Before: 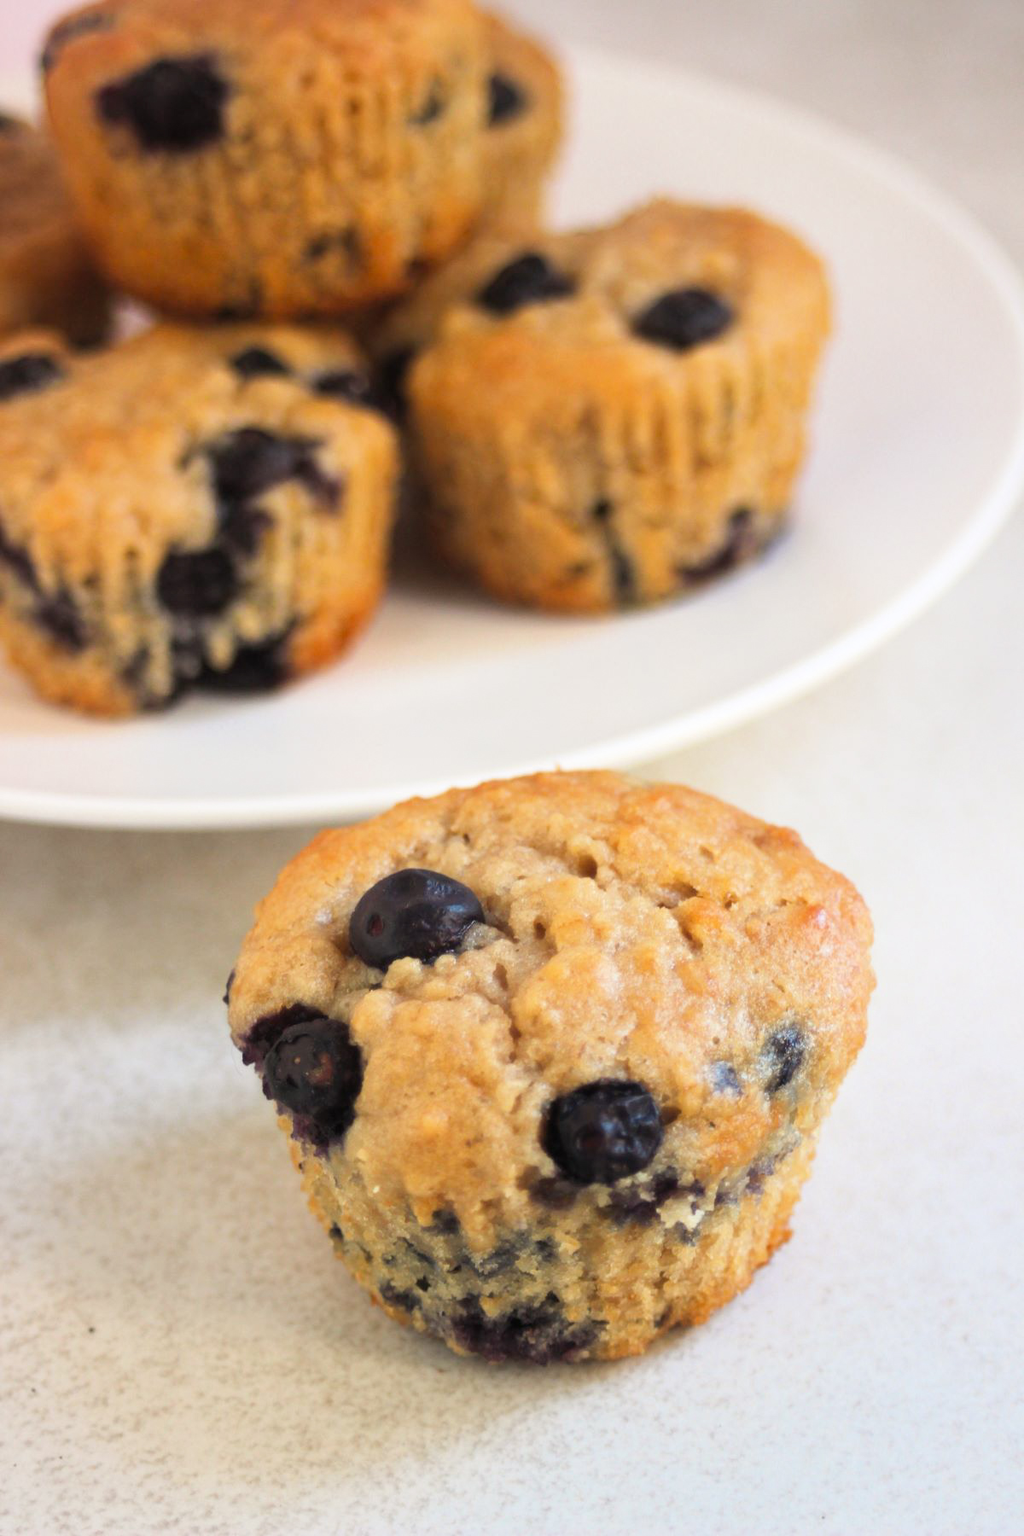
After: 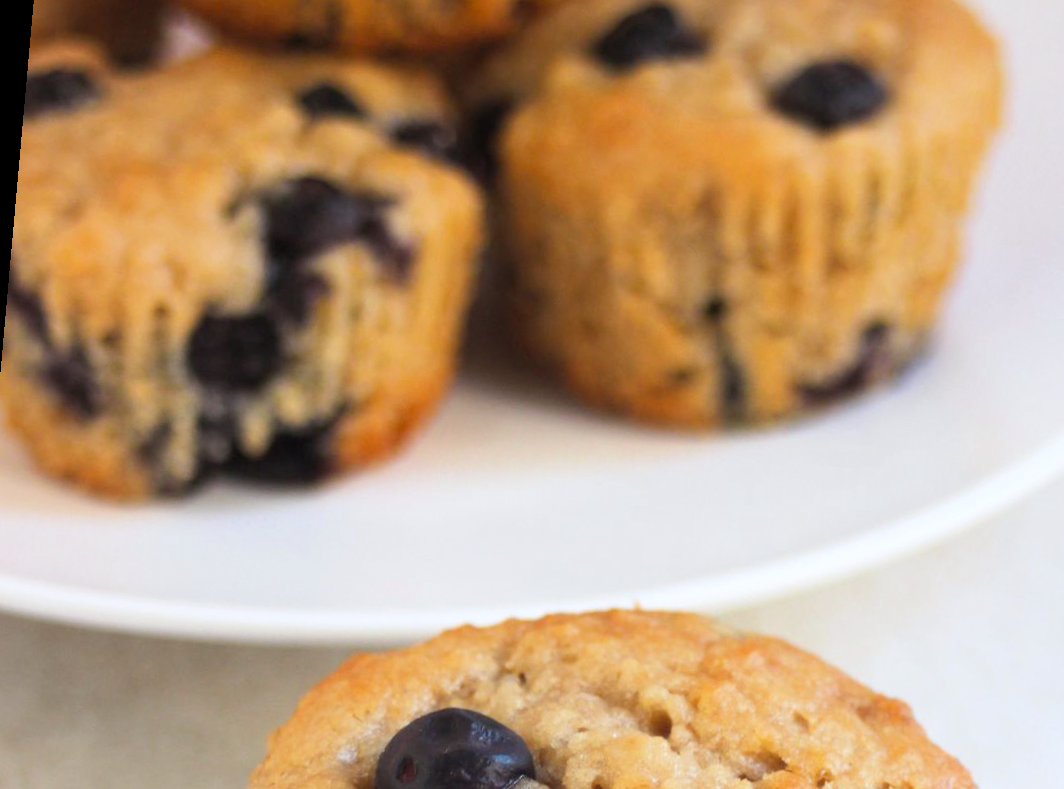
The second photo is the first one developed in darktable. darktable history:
rotate and perspective: rotation 5.12°, automatic cropping off
crop: left 7.036%, top 18.398%, right 14.379%, bottom 40.043%
white balance: red 0.976, blue 1.04
